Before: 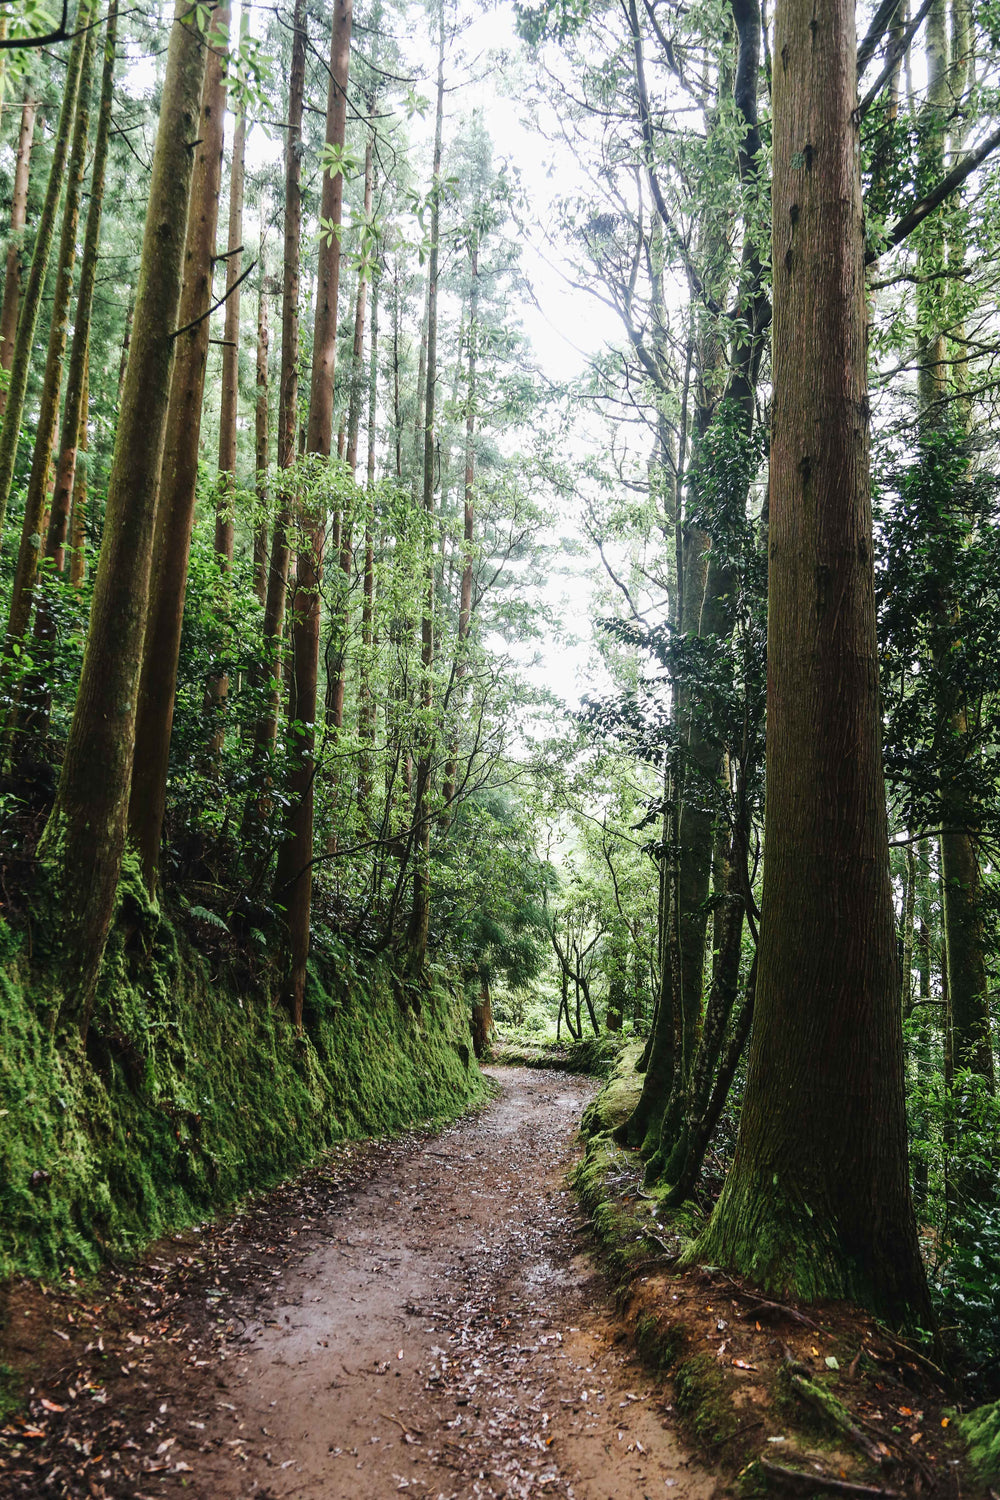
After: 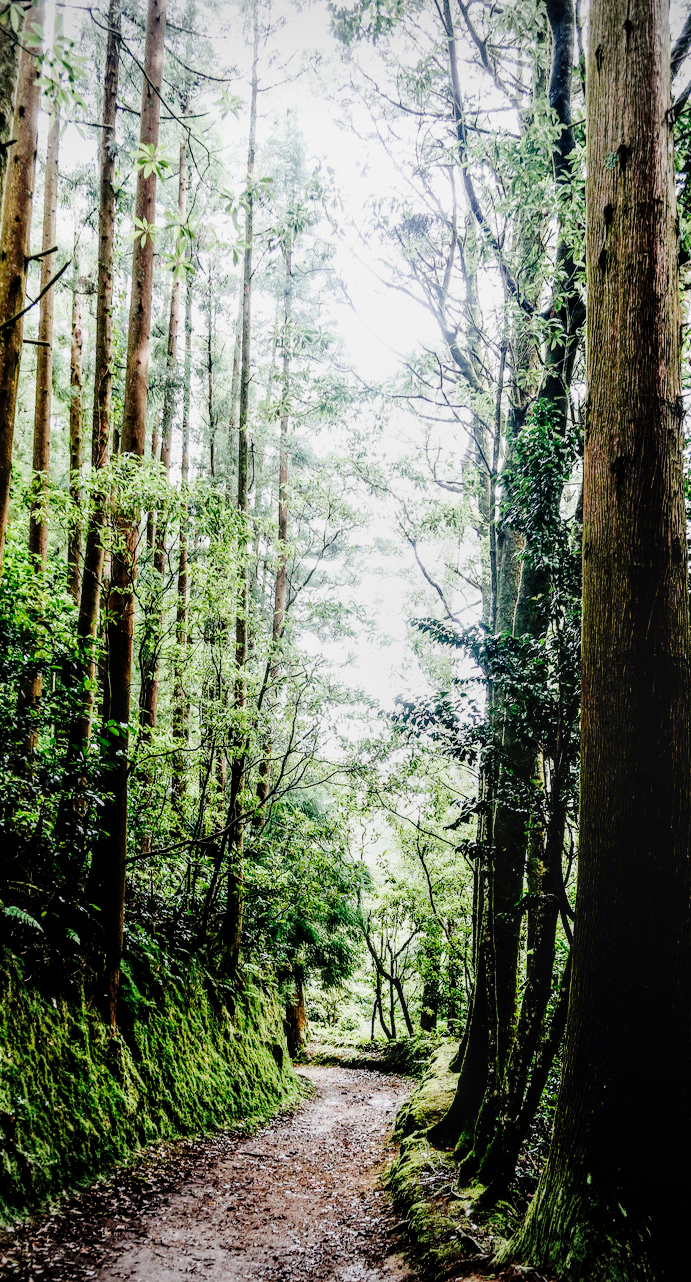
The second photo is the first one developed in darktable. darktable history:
crop: left 18.636%, right 12.253%, bottom 14.47%
local contrast: detail 130%
vignetting: fall-off start 79.84%
tone curve: curves: ch0 [(0, 0) (0.003, 0.001) (0.011, 0.006) (0.025, 0.012) (0.044, 0.018) (0.069, 0.025) (0.1, 0.045) (0.136, 0.074) (0.177, 0.124) (0.224, 0.196) (0.277, 0.289) (0.335, 0.396) (0.399, 0.495) (0.468, 0.585) (0.543, 0.663) (0.623, 0.728) (0.709, 0.808) (0.801, 0.87) (0.898, 0.932) (1, 1)], preserve colors none
shadows and highlights: shadows -12.34, white point adjustment 3.85, highlights 26.35
exposure: black level correction 0.01, exposure 0.006 EV, compensate highlight preservation false
filmic rgb: black relative exposure -8.02 EV, white relative exposure 4.04 EV, hardness 4.19
